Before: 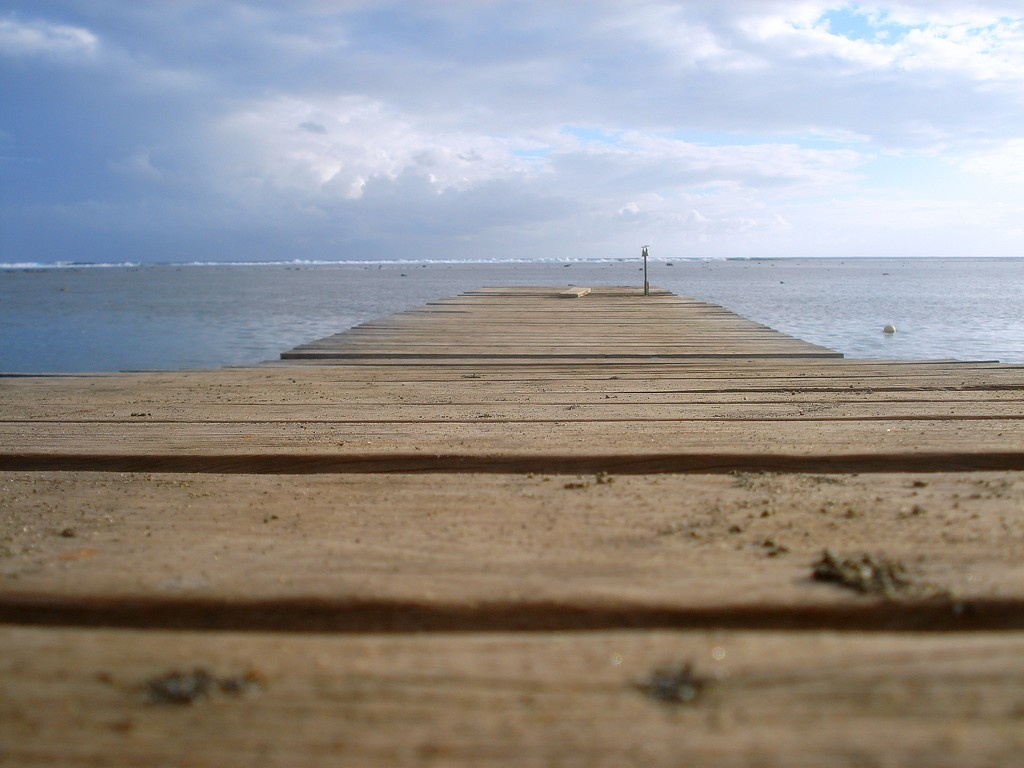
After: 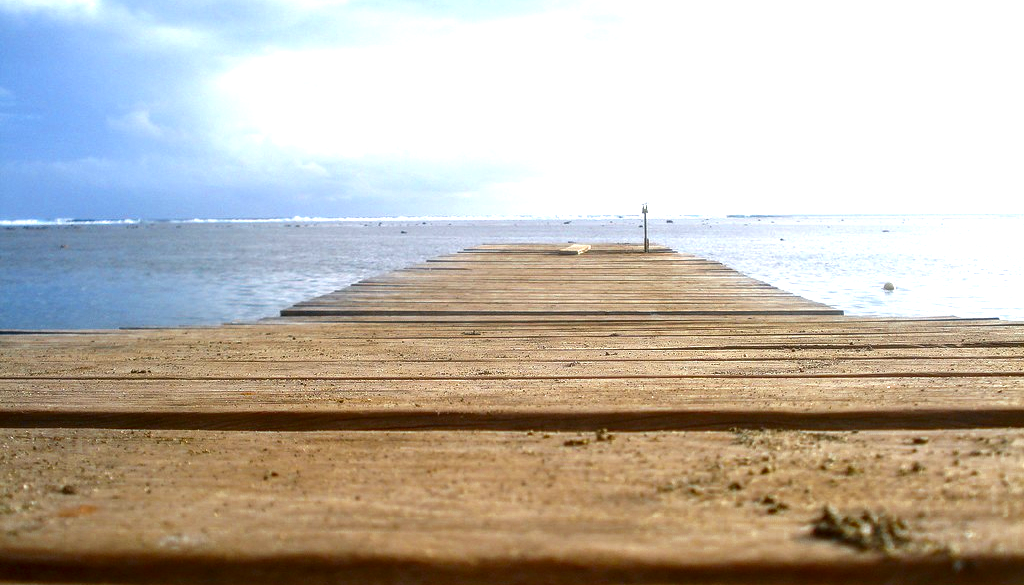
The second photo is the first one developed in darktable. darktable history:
color zones: curves: ch0 [(0.11, 0.396) (0.195, 0.36) (0.25, 0.5) (0.303, 0.412) (0.357, 0.544) (0.75, 0.5) (0.967, 0.328)]; ch1 [(0, 0.468) (0.112, 0.512) (0.202, 0.6) (0.25, 0.5) (0.307, 0.352) (0.357, 0.544) (0.75, 0.5) (0.963, 0.524)]
exposure: black level correction 0, exposure 1.107 EV, compensate exposure bias true, compensate highlight preservation false
crop: top 5.695%, bottom 18.063%
contrast brightness saturation: contrast 0.066, brightness -0.127, saturation 0.055
local contrast: on, module defaults
